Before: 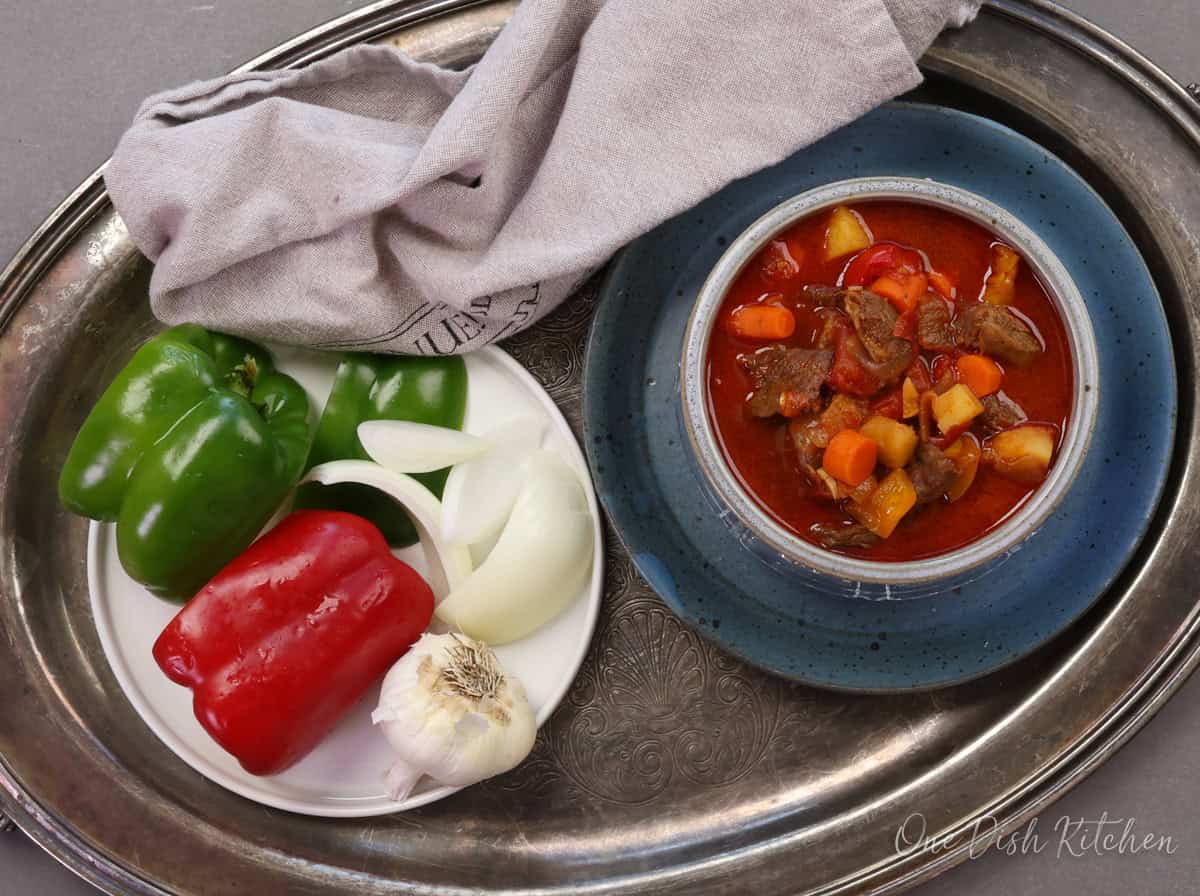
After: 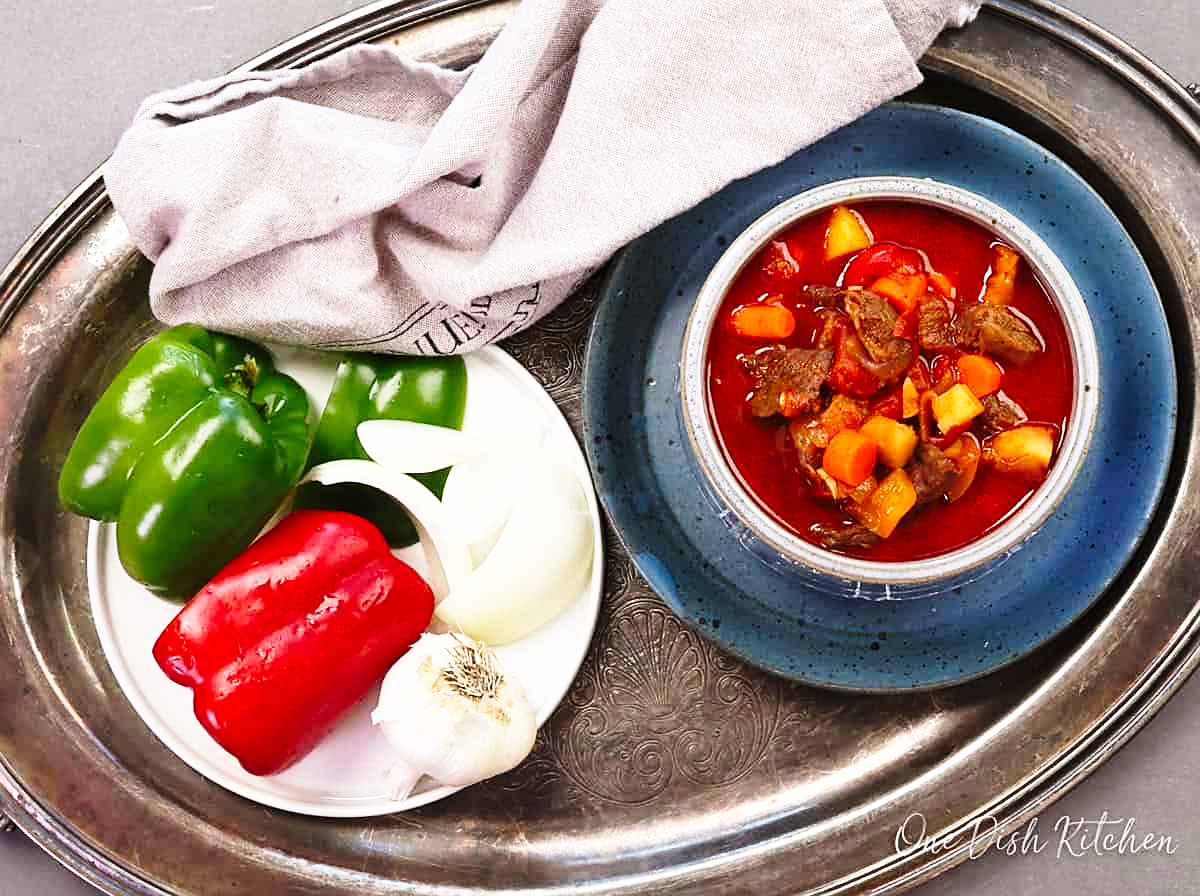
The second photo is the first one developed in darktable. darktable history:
base curve: curves: ch0 [(0, 0) (0.026, 0.03) (0.109, 0.232) (0.351, 0.748) (0.669, 0.968) (1, 1)], exposure shift 0.01, preserve colors none
sharpen: amount 0.494
